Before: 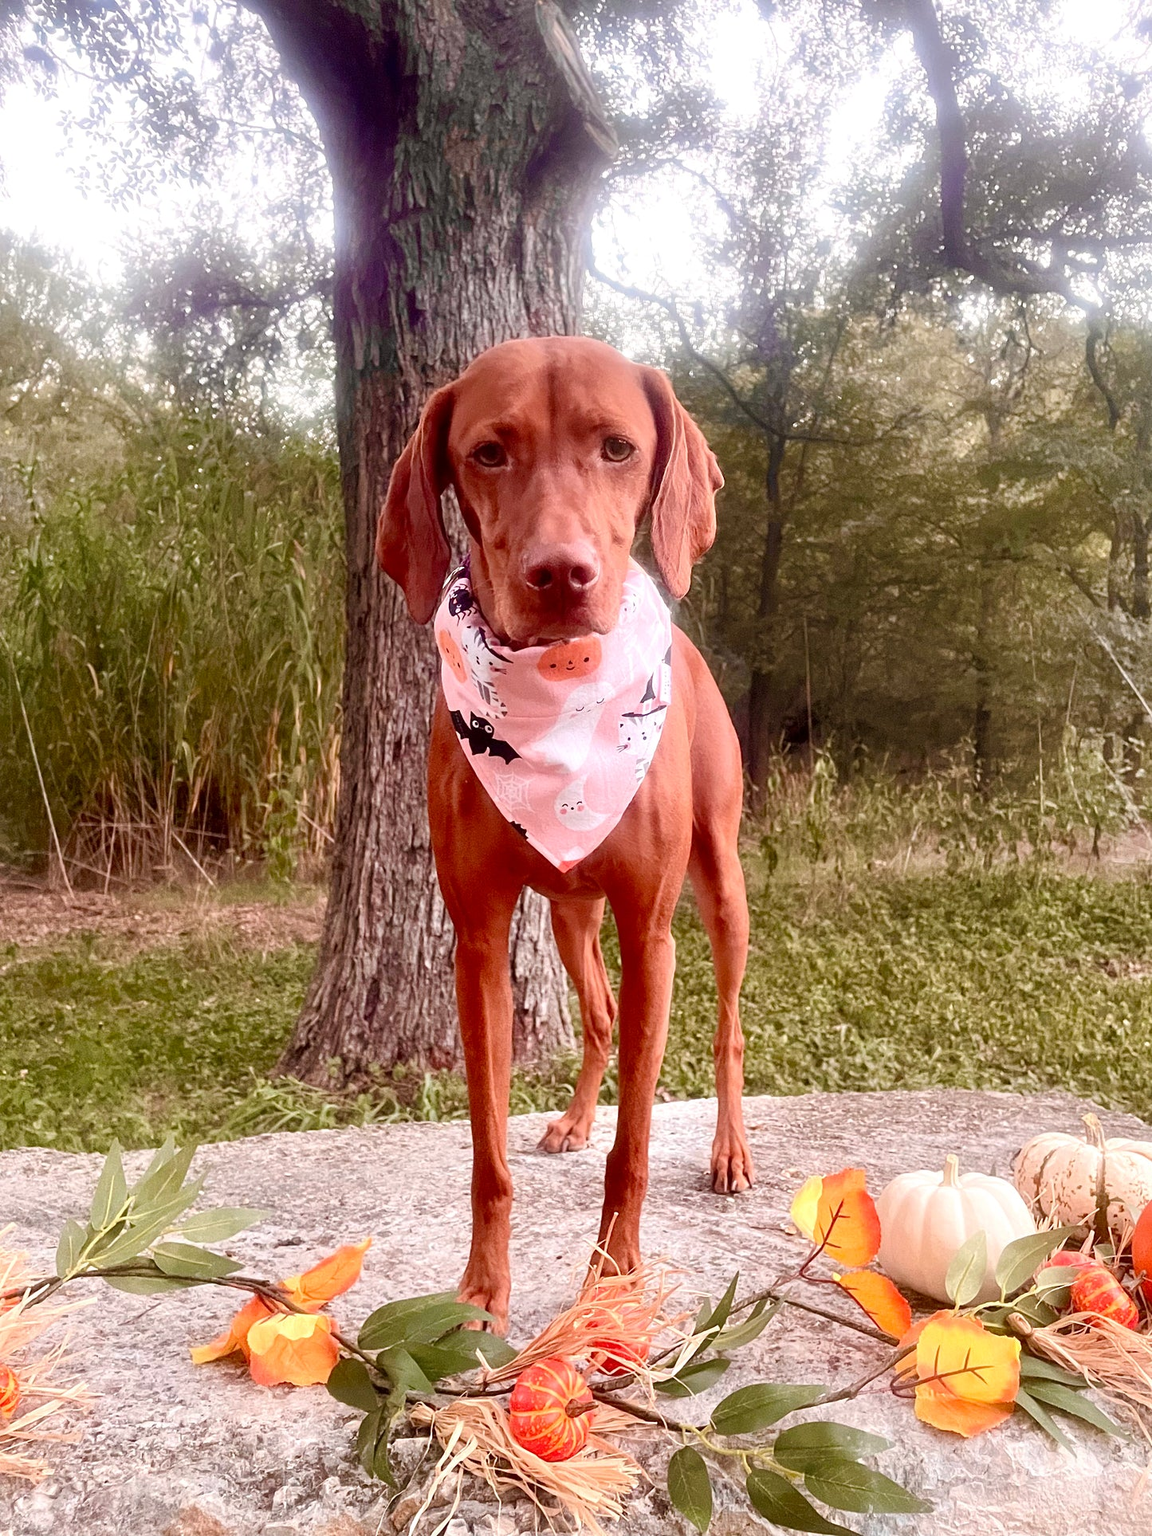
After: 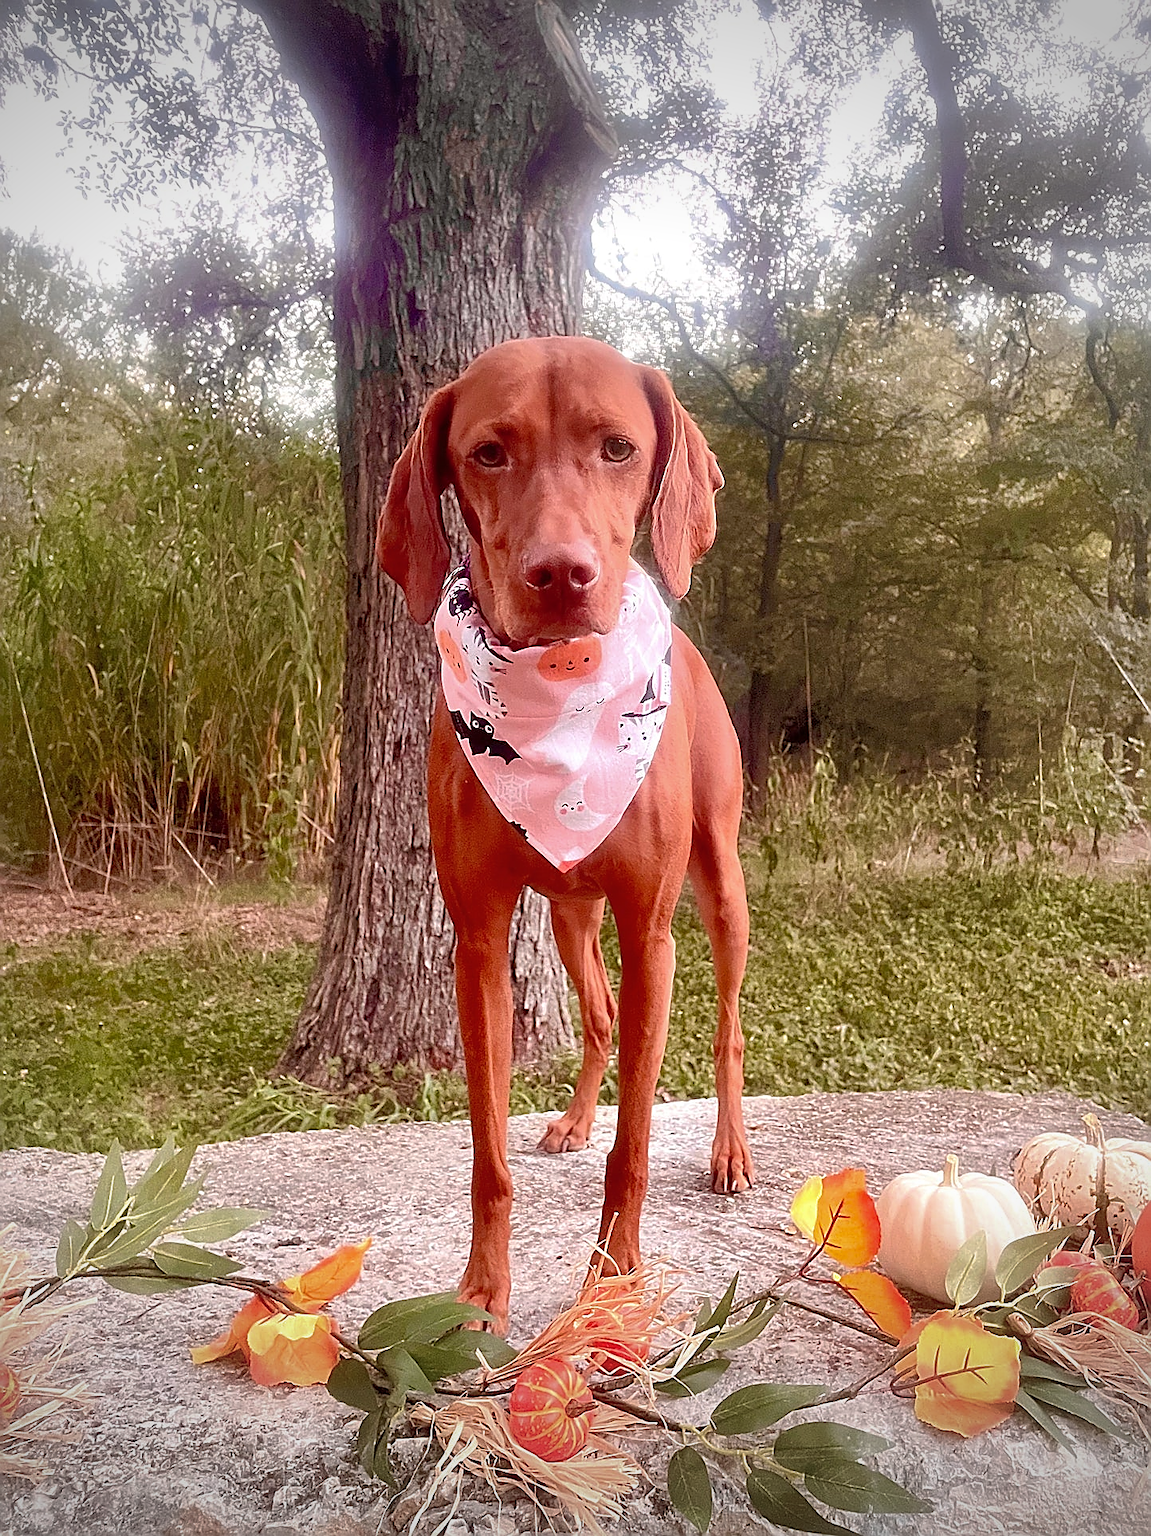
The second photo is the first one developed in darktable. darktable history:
shadows and highlights: highlights color adjustment 78.92%
vignetting: fall-off start 75.63%, width/height ratio 1.084, unbound false
sharpen: radius 1.366, amount 1.26, threshold 0.608
